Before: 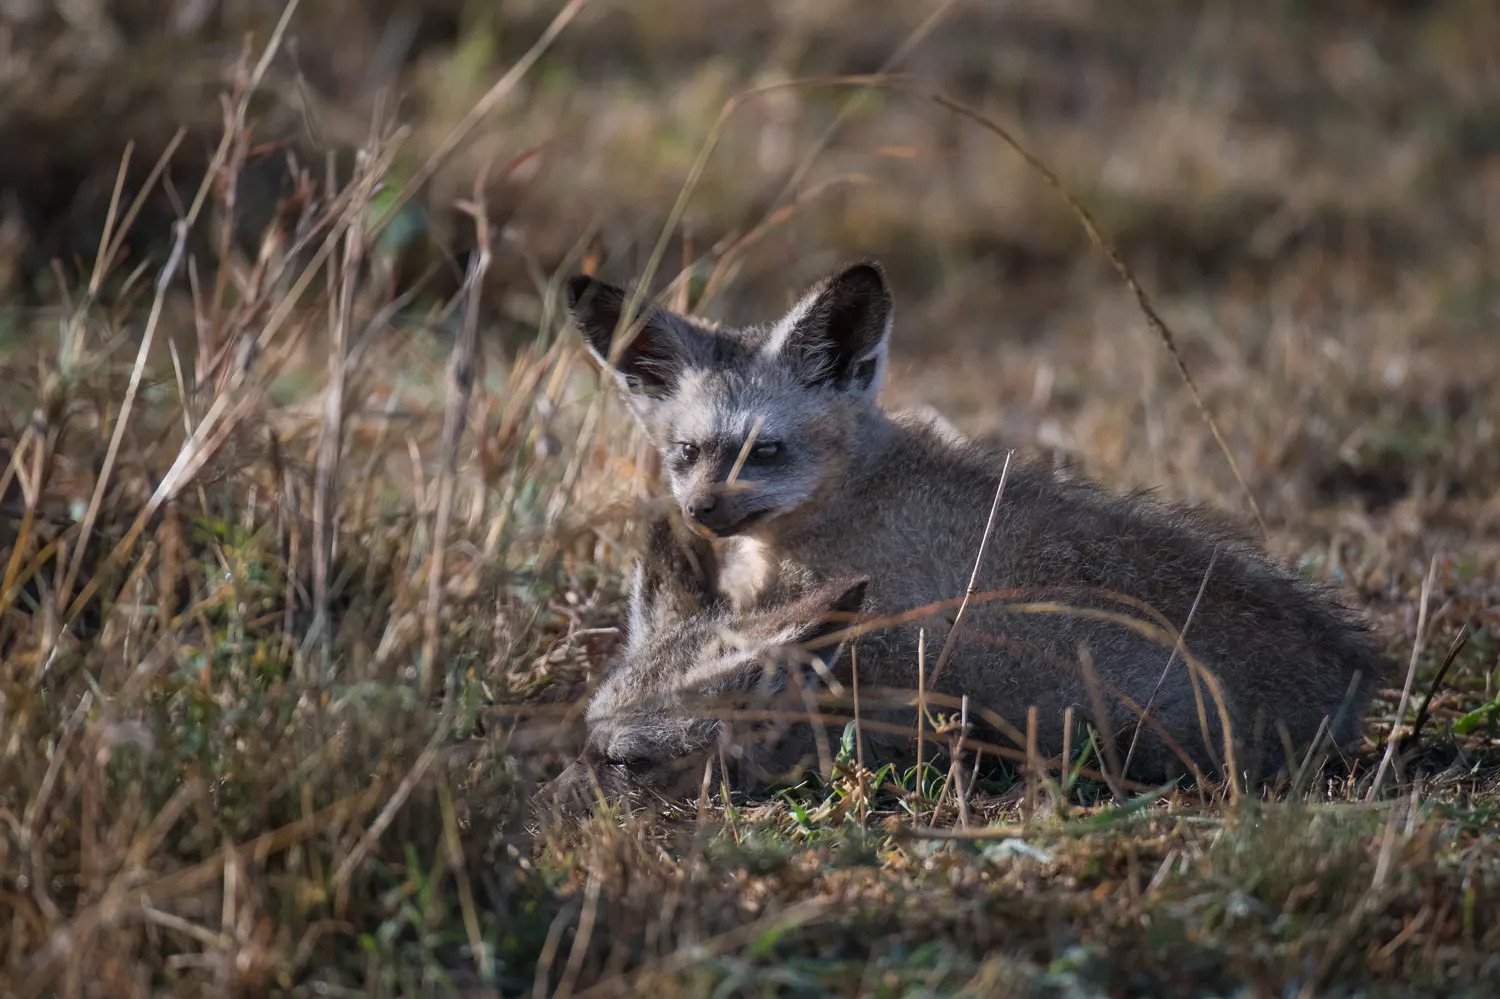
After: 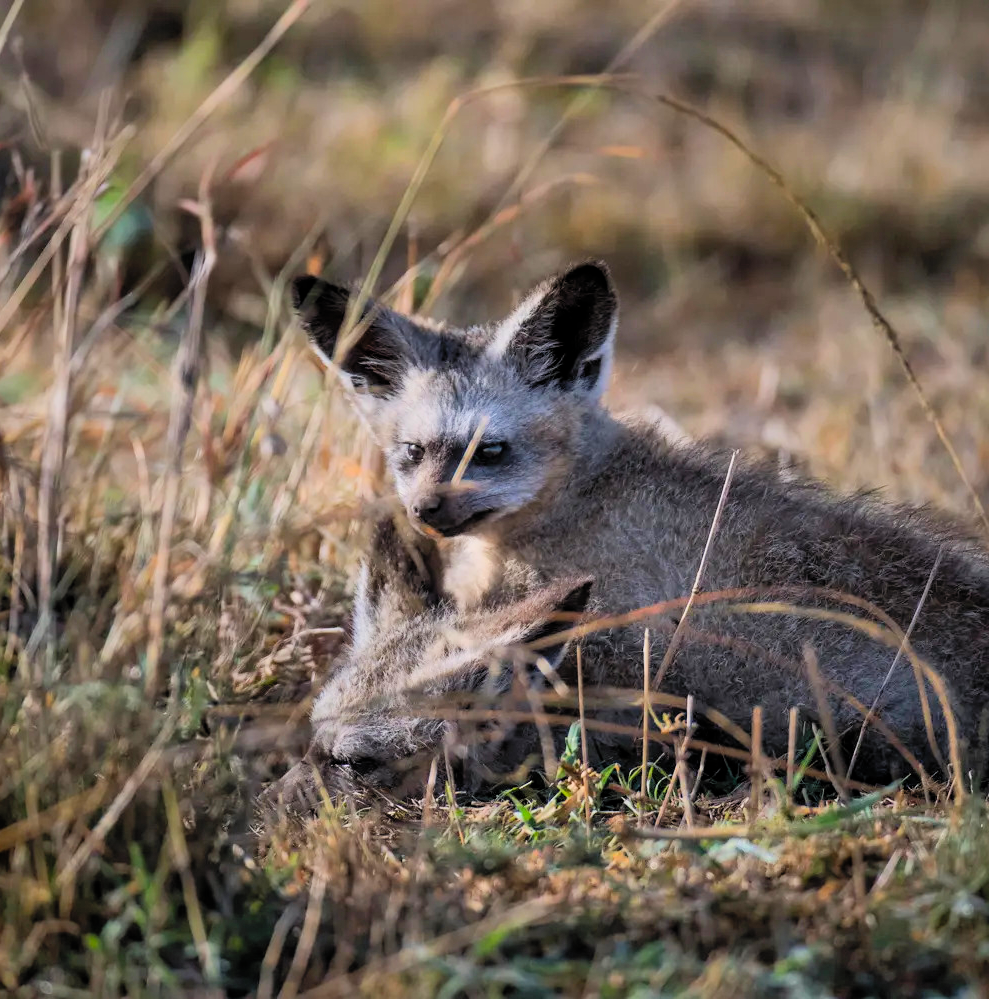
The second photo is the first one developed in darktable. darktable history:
filmic rgb: black relative exposure -7.77 EV, white relative exposure 4.43 EV, target black luminance 0%, hardness 3.75, latitude 50.79%, contrast 1.068, highlights saturation mix 8.84%, shadows ↔ highlights balance -0.263%
exposure: exposure 0.211 EV, compensate highlight preservation false
color correction: highlights b* 0.054, saturation 1.13
contrast brightness saturation: contrast 0.202, brightness 0.163, saturation 0.224
crop and rotate: left 18.394%, right 15.667%
shadows and highlights: on, module defaults
